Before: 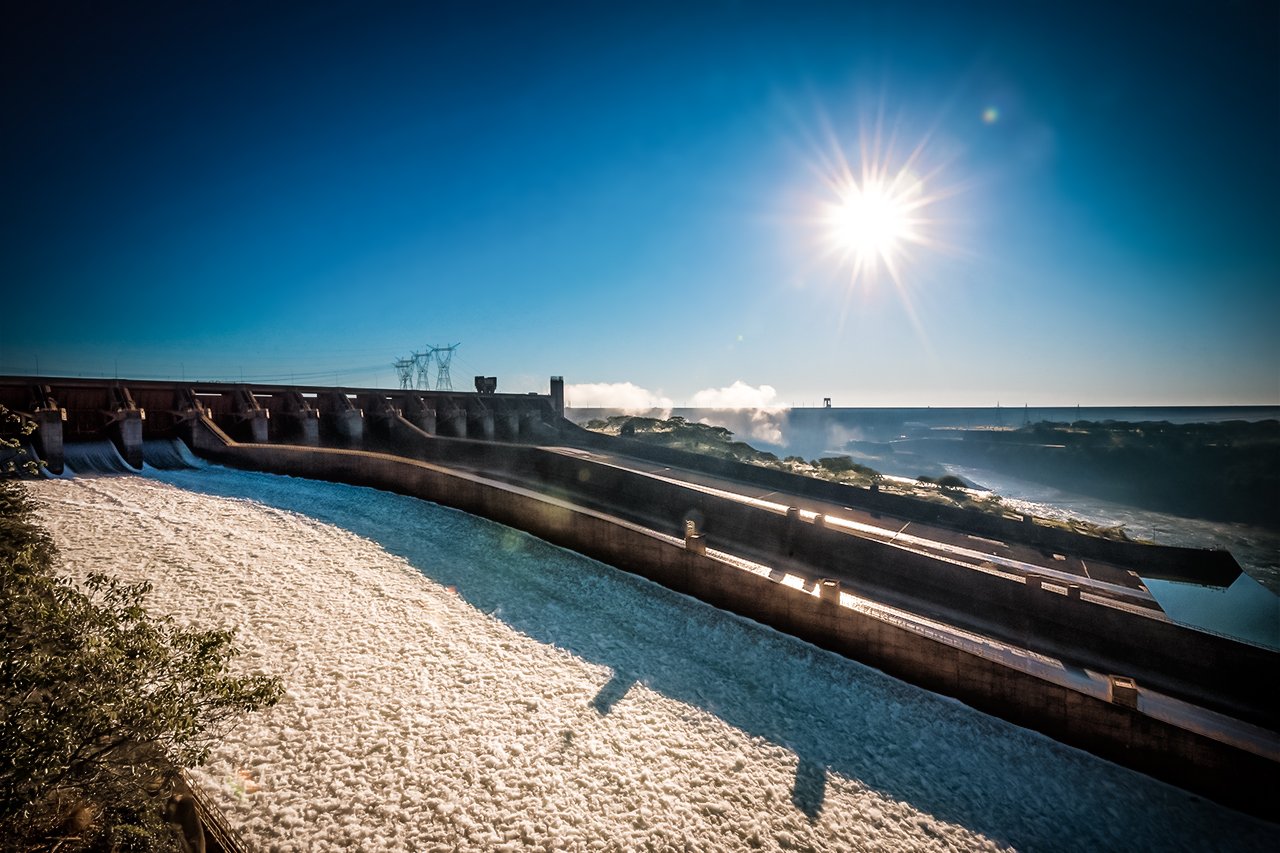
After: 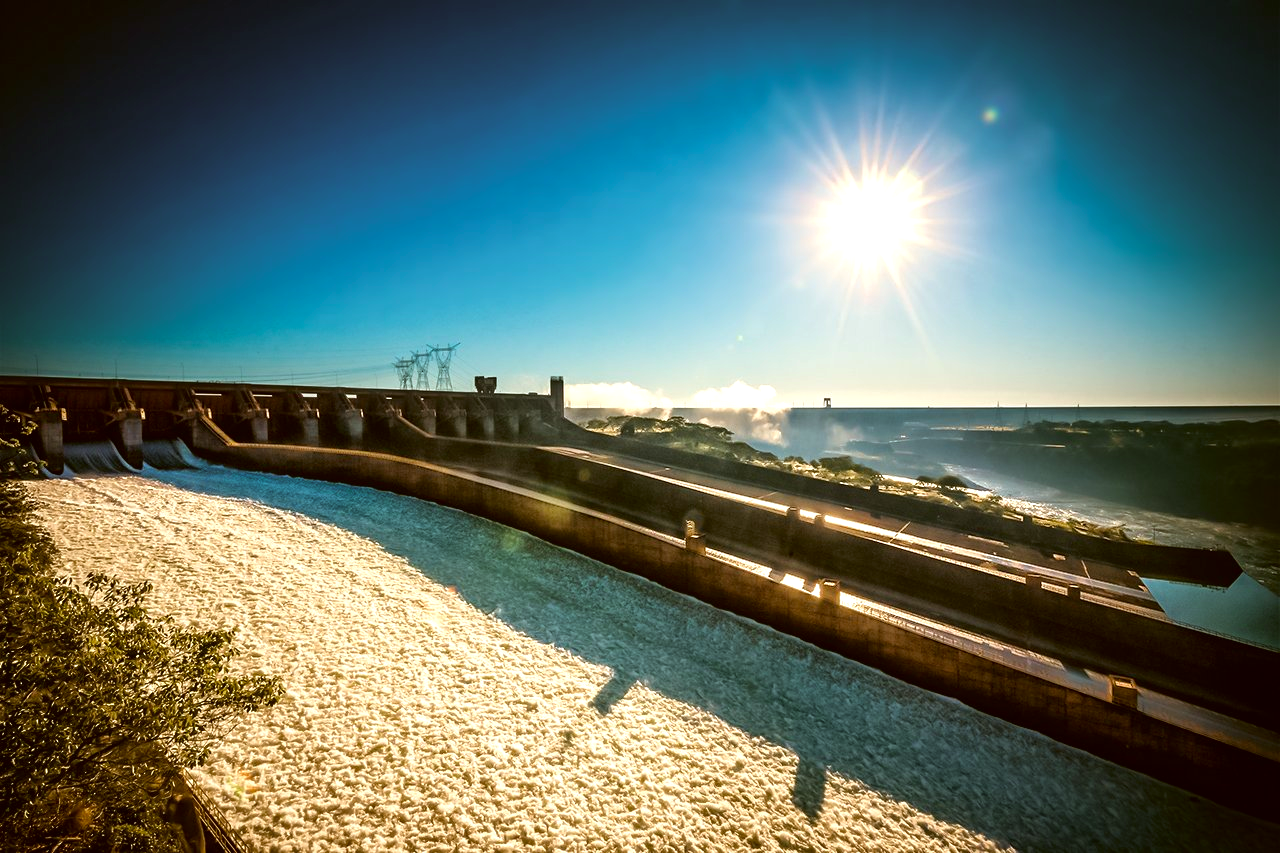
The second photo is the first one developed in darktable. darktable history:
color balance rgb: shadows lift › chroma 1.045%, shadows lift › hue 30.3°, power › chroma 0.259%, power › hue 60.02°, perceptual saturation grading › global saturation 9.69%, perceptual brilliance grading › global brilliance 10.848%, global vibrance 28.475%
color correction: highlights a* -1.39, highlights b* 10.12, shadows a* 0.33, shadows b* 19.93
exposure: compensate highlight preservation false
